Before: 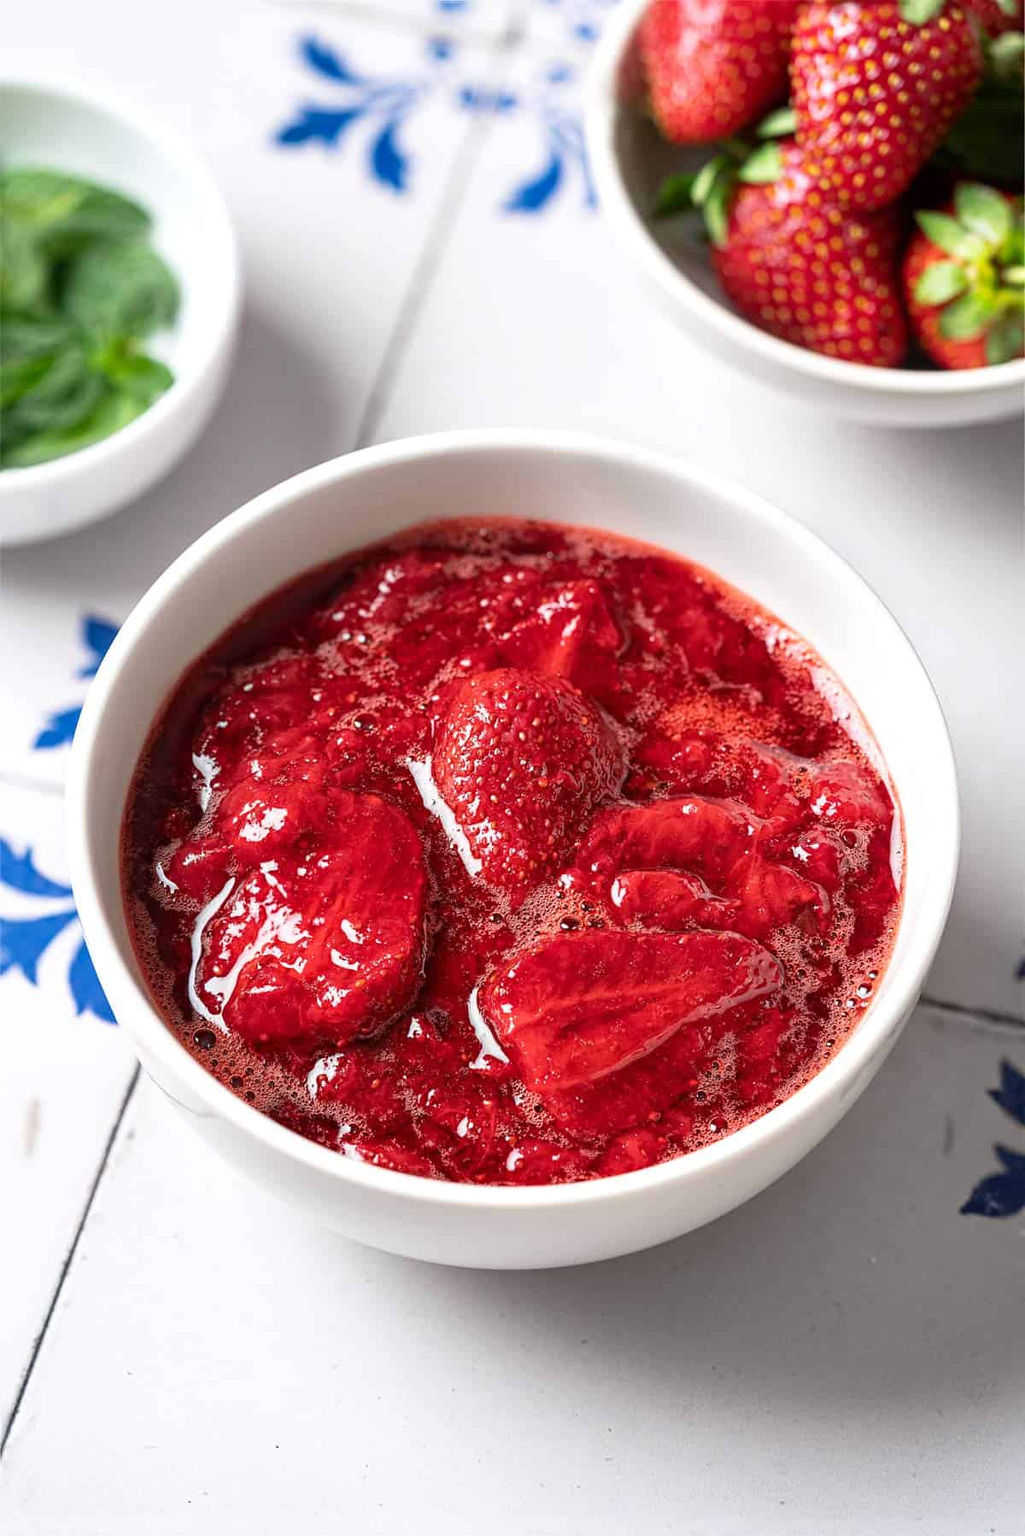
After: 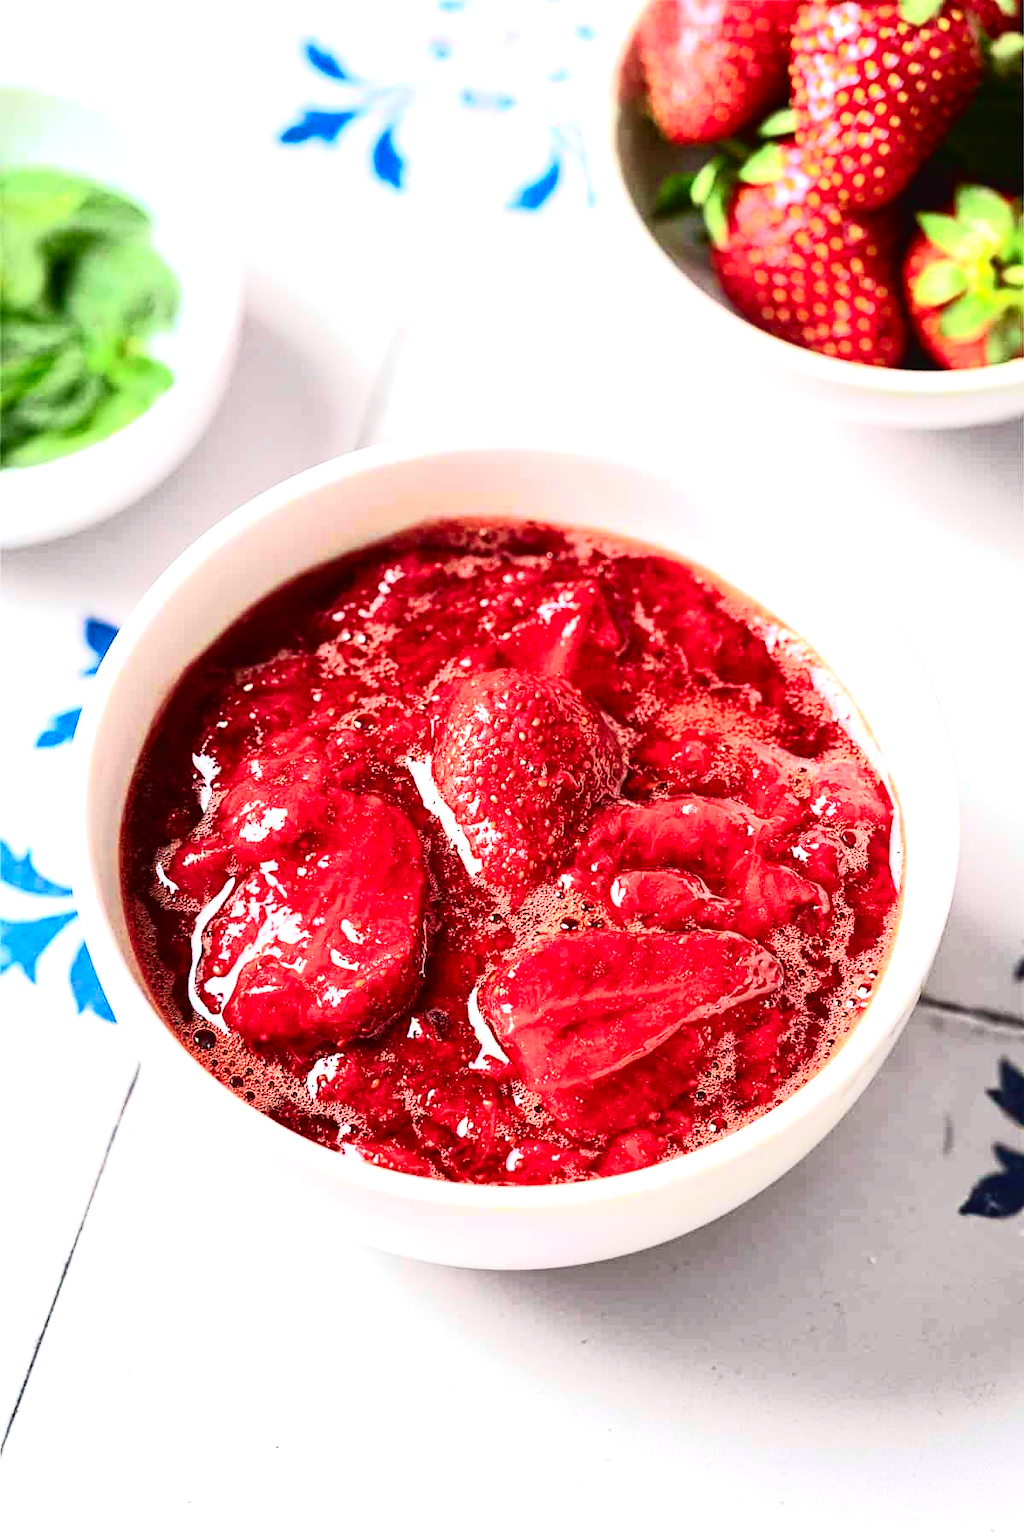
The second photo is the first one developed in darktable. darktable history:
contrast brightness saturation: contrast 0.2, brightness -0.103, saturation 0.098
tone curve: curves: ch0 [(0, 0.024) (0.031, 0.027) (0.113, 0.069) (0.198, 0.18) (0.304, 0.303) (0.441, 0.462) (0.557, 0.6) (0.711, 0.79) (0.812, 0.878) (0.927, 0.935) (1, 0.963)]; ch1 [(0, 0) (0.222, 0.2) (0.343, 0.325) (0.45, 0.441) (0.502, 0.501) (0.527, 0.534) (0.55, 0.561) (0.632, 0.656) (0.735, 0.754) (1, 1)]; ch2 [(0, 0) (0.249, 0.222) (0.352, 0.348) (0.424, 0.439) (0.476, 0.482) (0.499, 0.501) (0.517, 0.516) (0.532, 0.544) (0.558, 0.585) (0.596, 0.629) (0.726, 0.745) (0.82, 0.796) (0.998, 0.928)], color space Lab, independent channels, preserve colors none
exposure: black level correction -0.006, exposure 1 EV, compensate highlight preservation false
